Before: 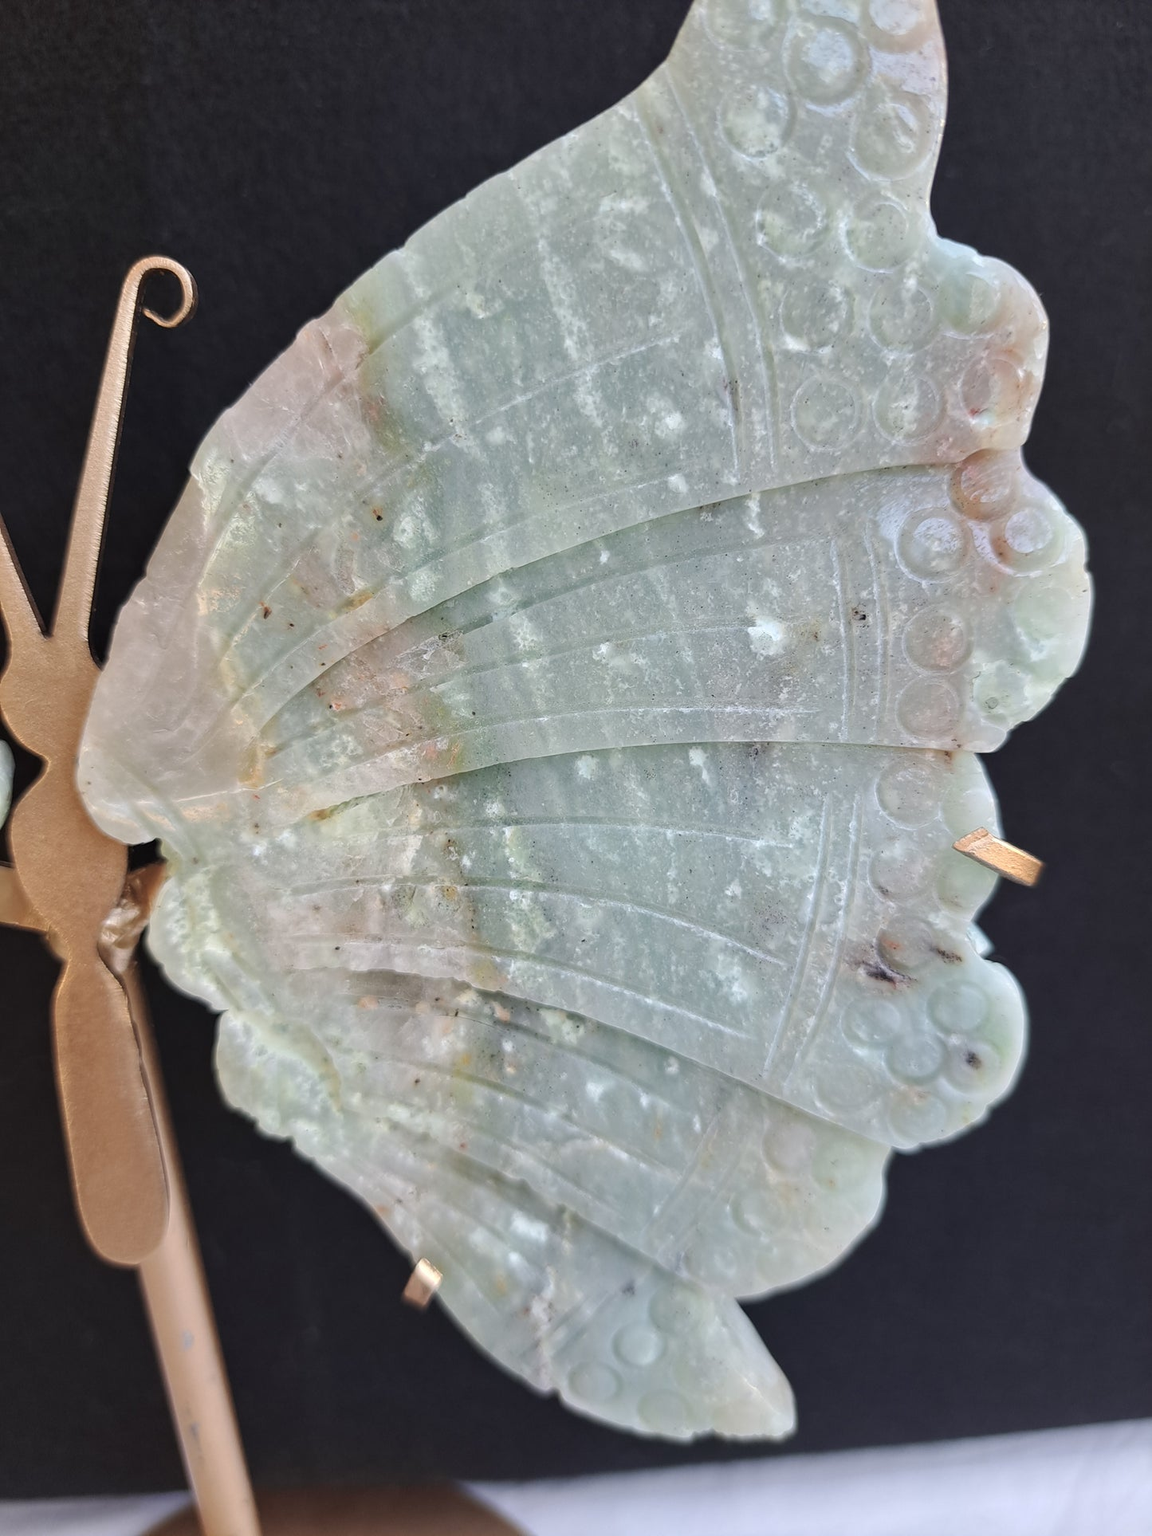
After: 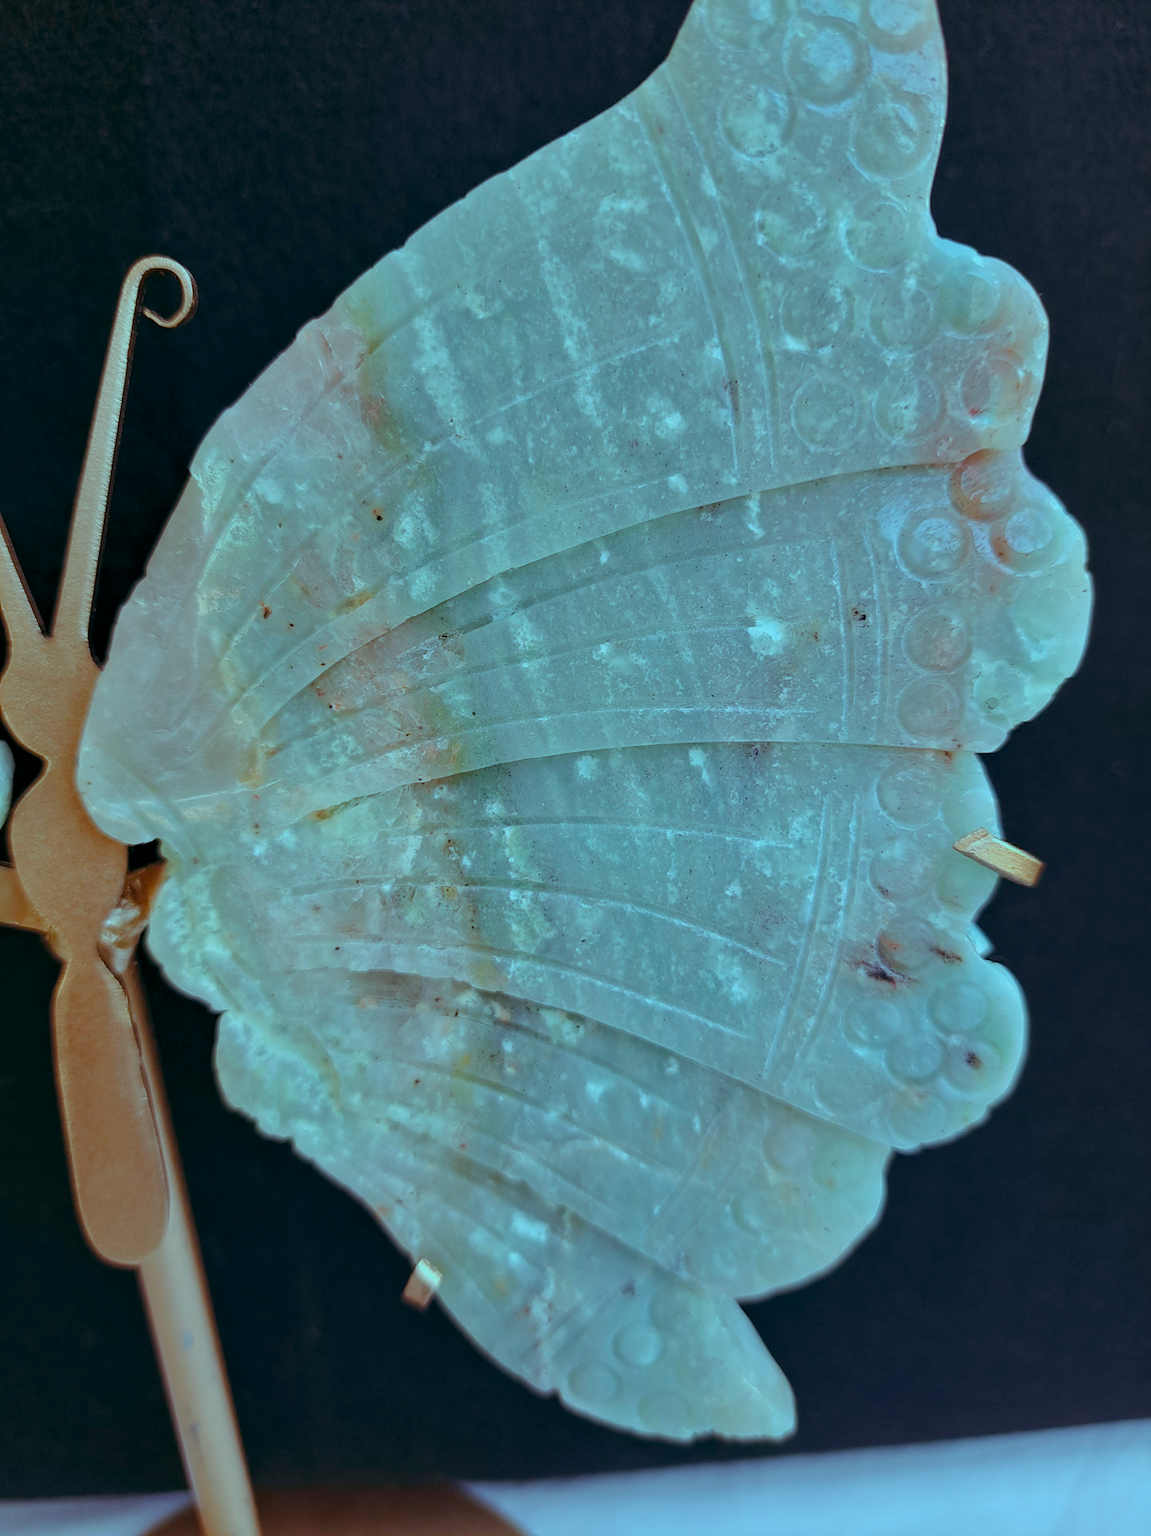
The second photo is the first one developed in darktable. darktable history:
color balance rgb: shadows lift › luminance -7.7%, shadows lift › chroma 2.13%, shadows lift › hue 165.27°, power › luminance -7.77%, power › chroma 1.34%, power › hue 330.55°, highlights gain › luminance -33.33%, highlights gain › chroma 5.68%, highlights gain › hue 217.2°, global offset › luminance -0.33%, global offset › chroma 0.11%, global offset › hue 165.27°, perceptual saturation grading › global saturation 27.72%, perceptual saturation grading › highlights -25%, perceptual saturation grading › mid-tones 25%, perceptual saturation grading › shadows 50%
